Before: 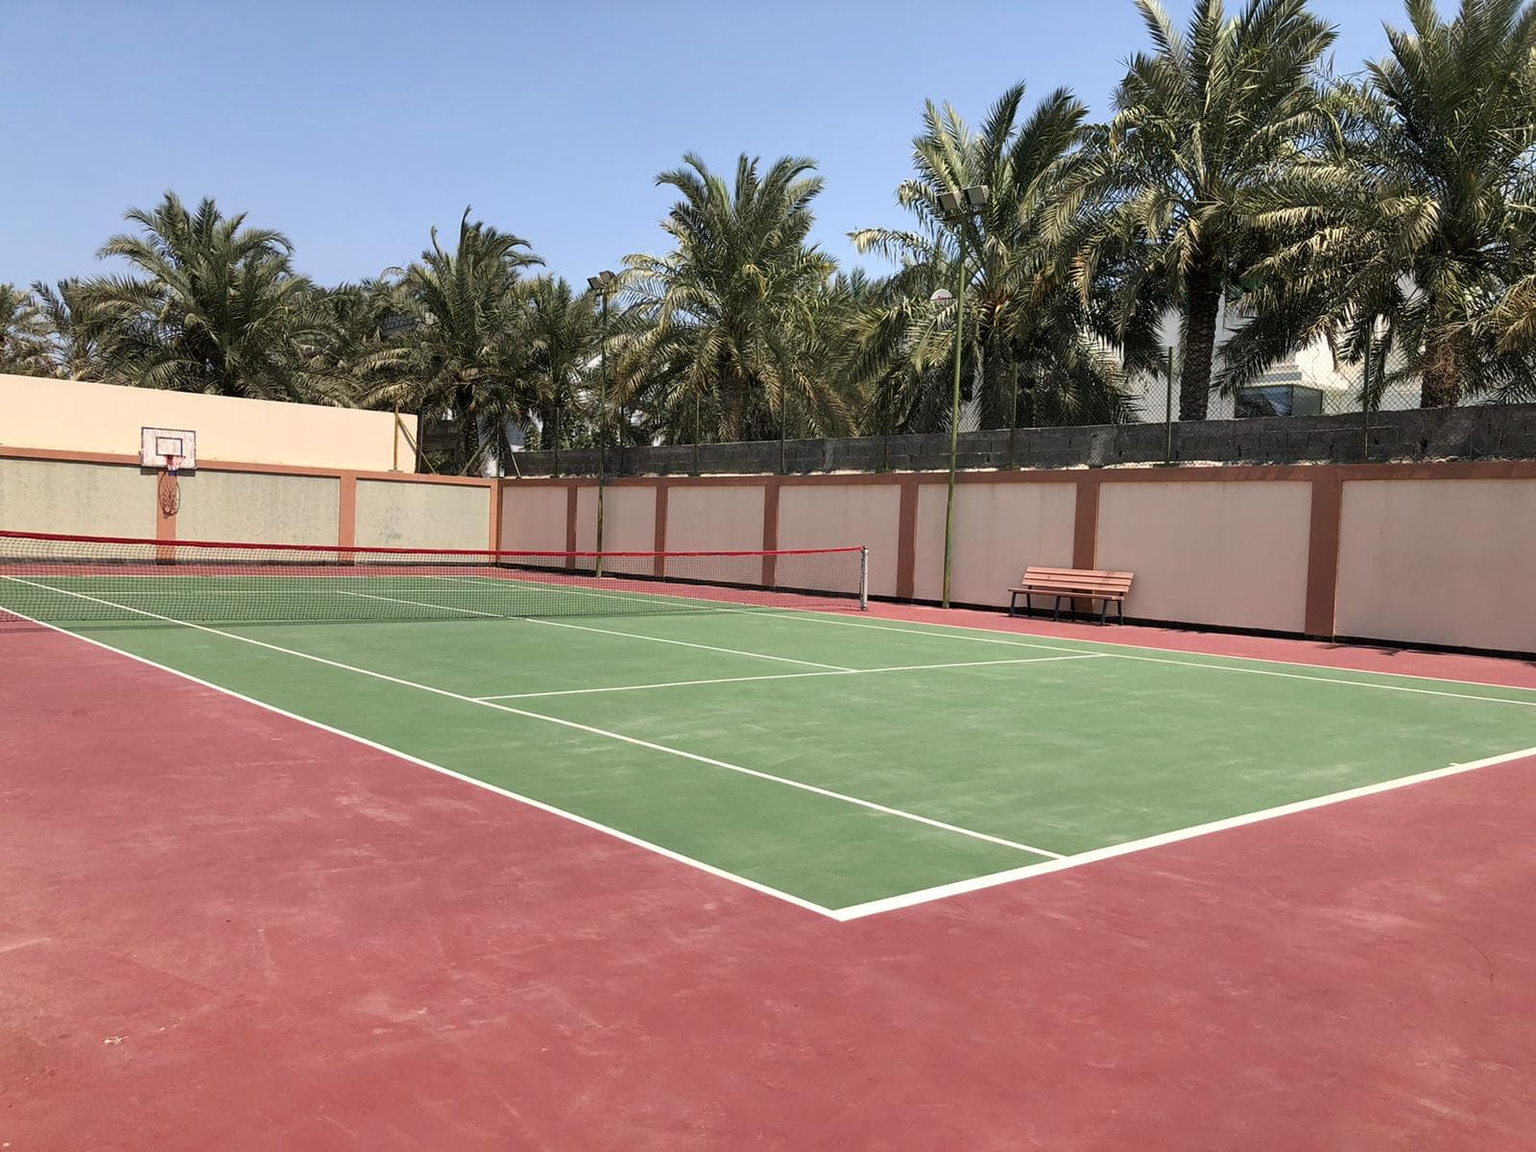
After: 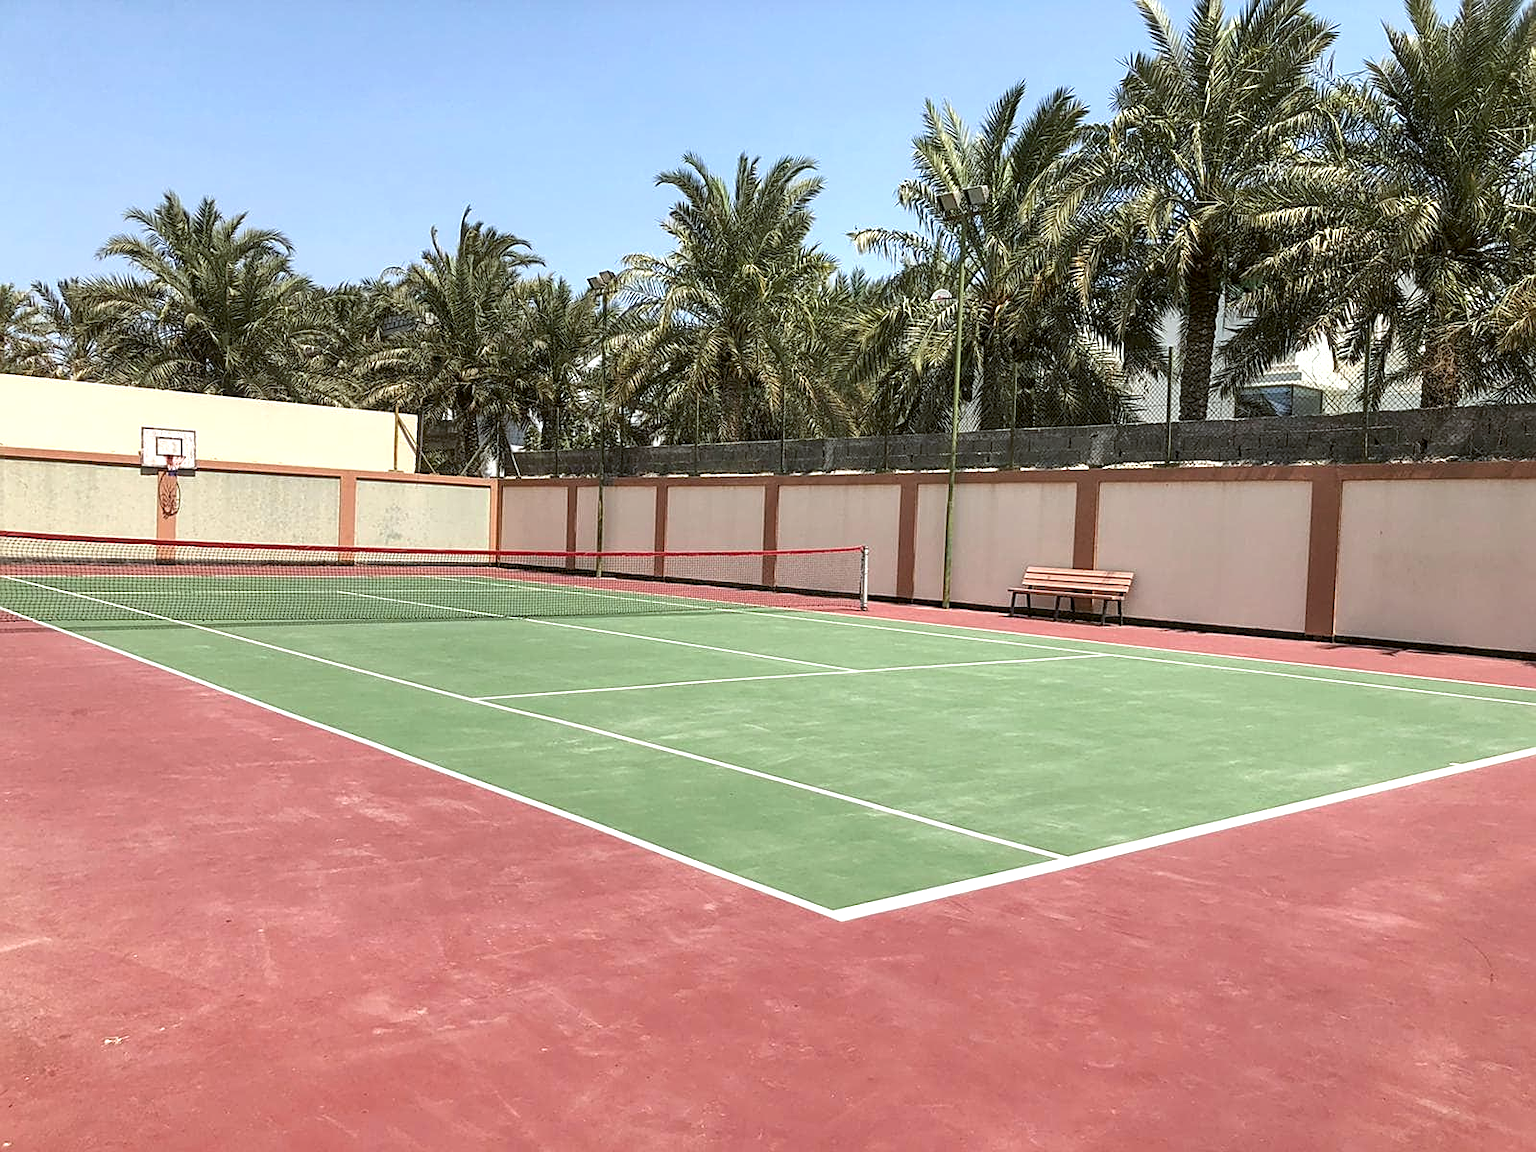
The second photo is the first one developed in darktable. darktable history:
sharpen: on, module defaults
color balance: lift [1.004, 1.002, 1.002, 0.998], gamma [1, 1.007, 1.002, 0.993], gain [1, 0.977, 1.013, 1.023], contrast -3.64%
white balance: emerald 1
exposure: black level correction 0.001, exposure 0.5 EV, compensate exposure bias true, compensate highlight preservation false
local contrast: on, module defaults
